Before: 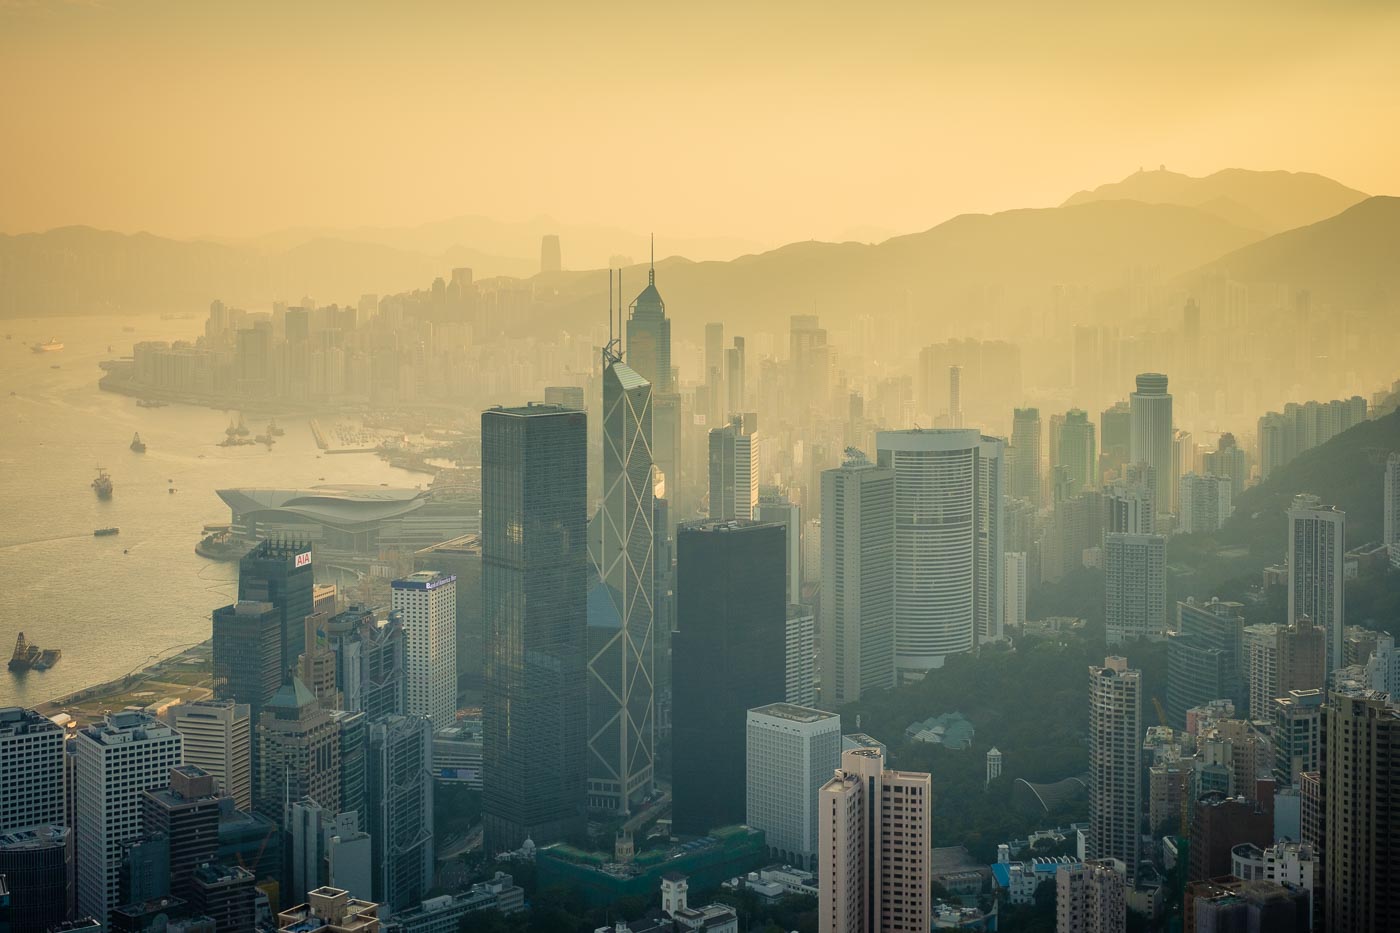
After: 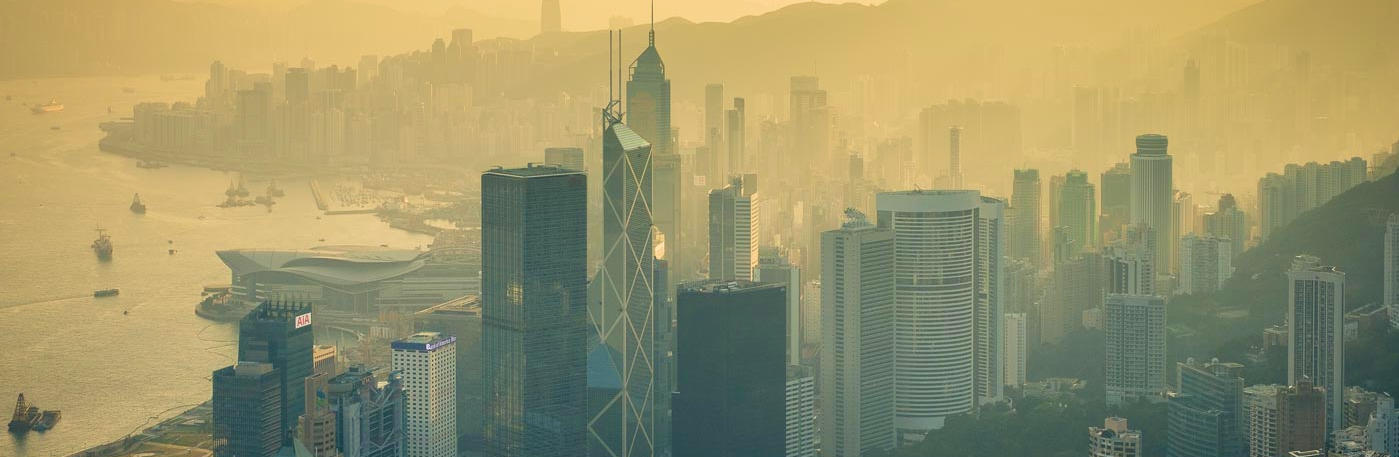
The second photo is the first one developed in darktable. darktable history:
crop and rotate: top 25.713%, bottom 25.279%
velvia: on, module defaults
